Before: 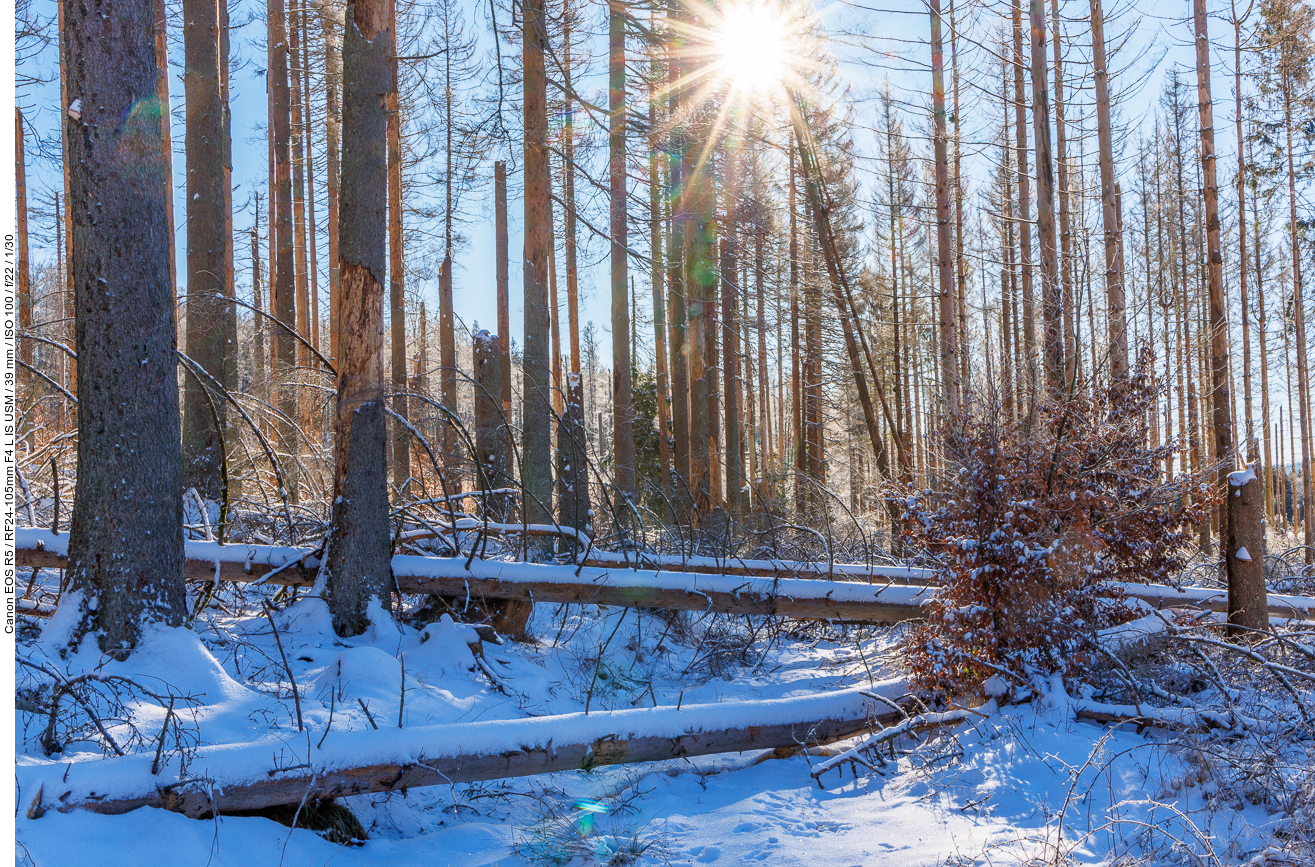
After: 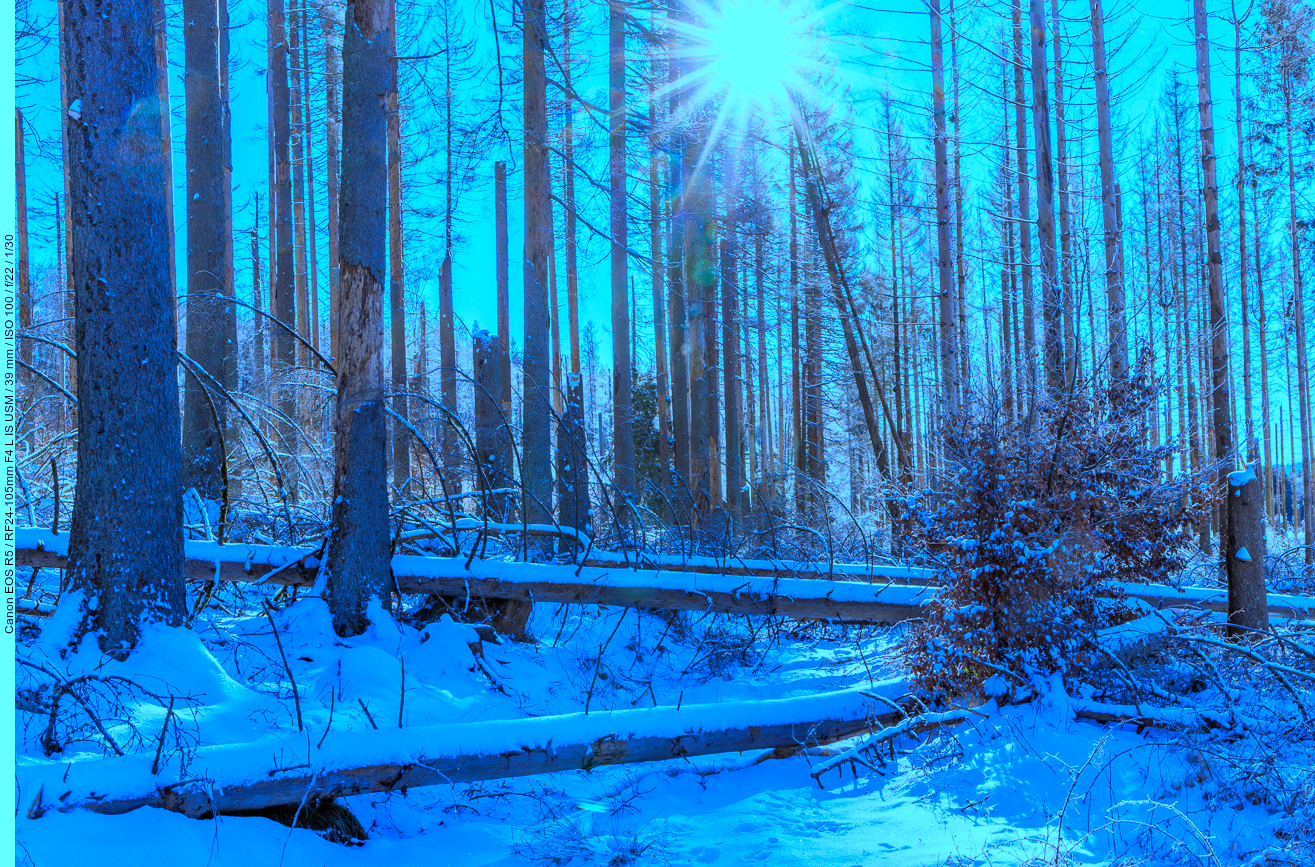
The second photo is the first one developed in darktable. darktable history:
color correction: highlights a* -10.69, highlights b* -19.19
white balance: red 0.766, blue 1.537
